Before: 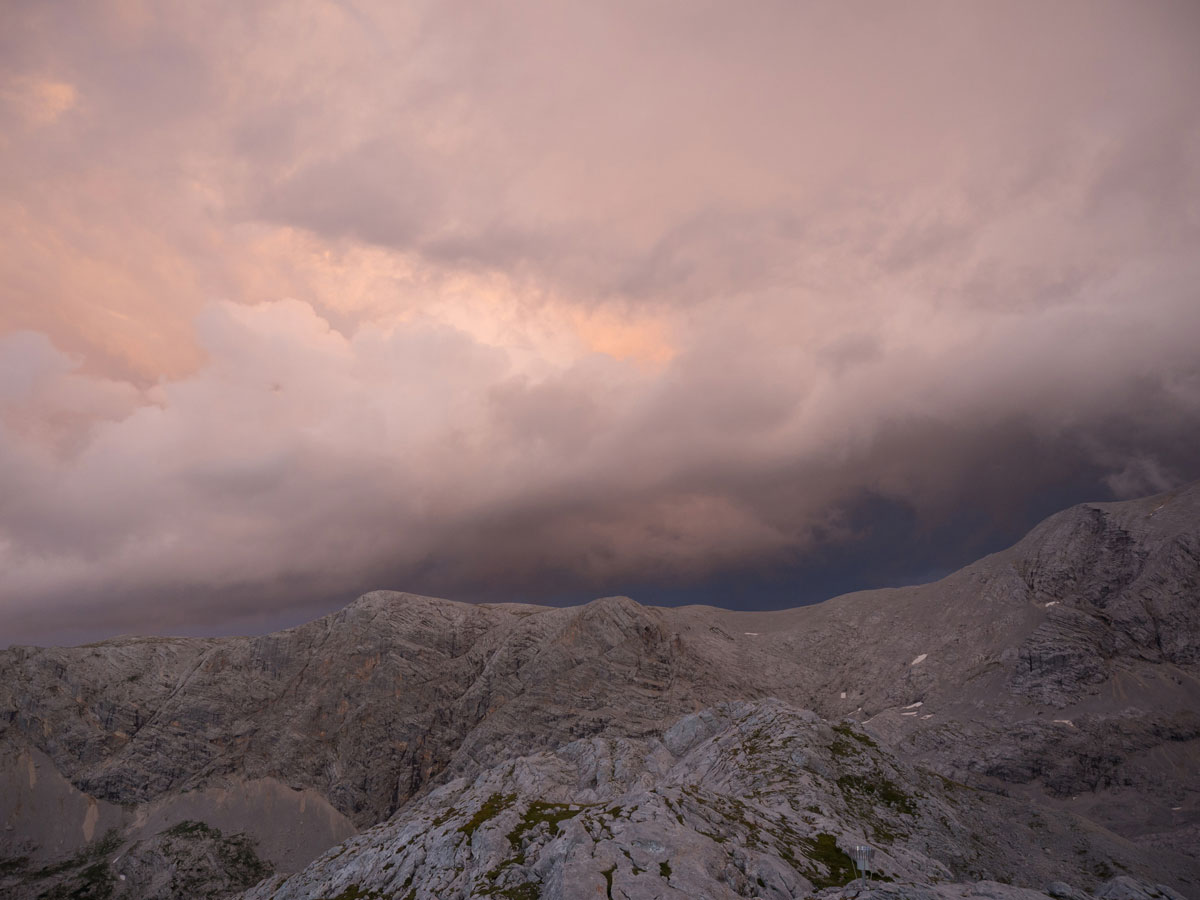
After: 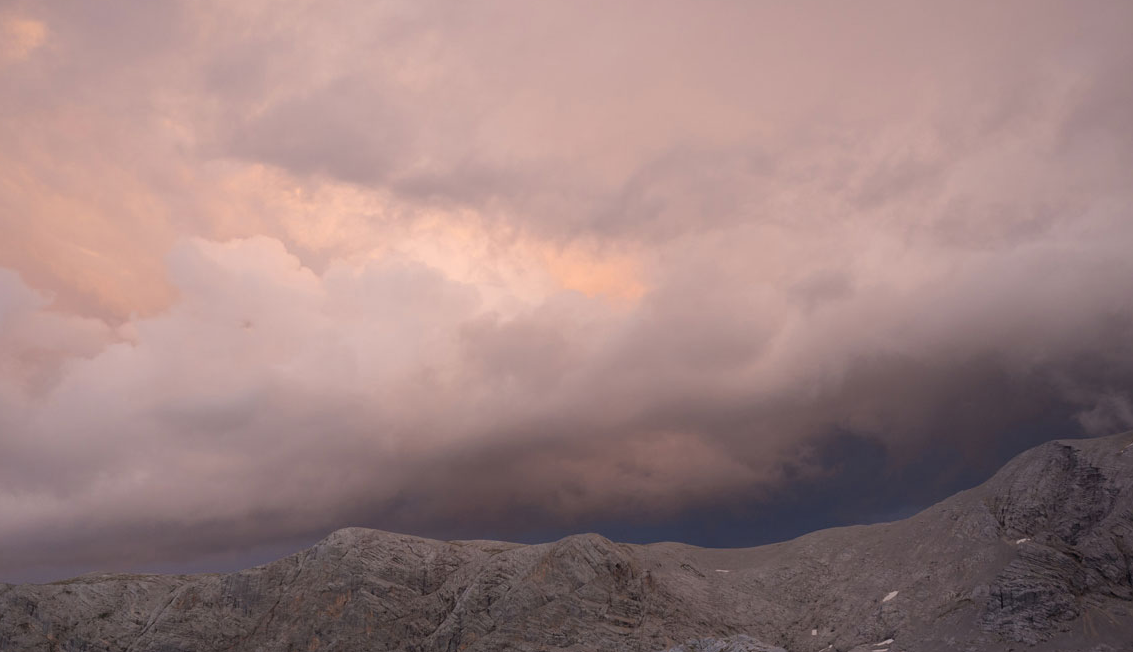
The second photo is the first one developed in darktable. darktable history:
crop: left 2.479%, top 7.09%, right 3.072%, bottom 20.367%
